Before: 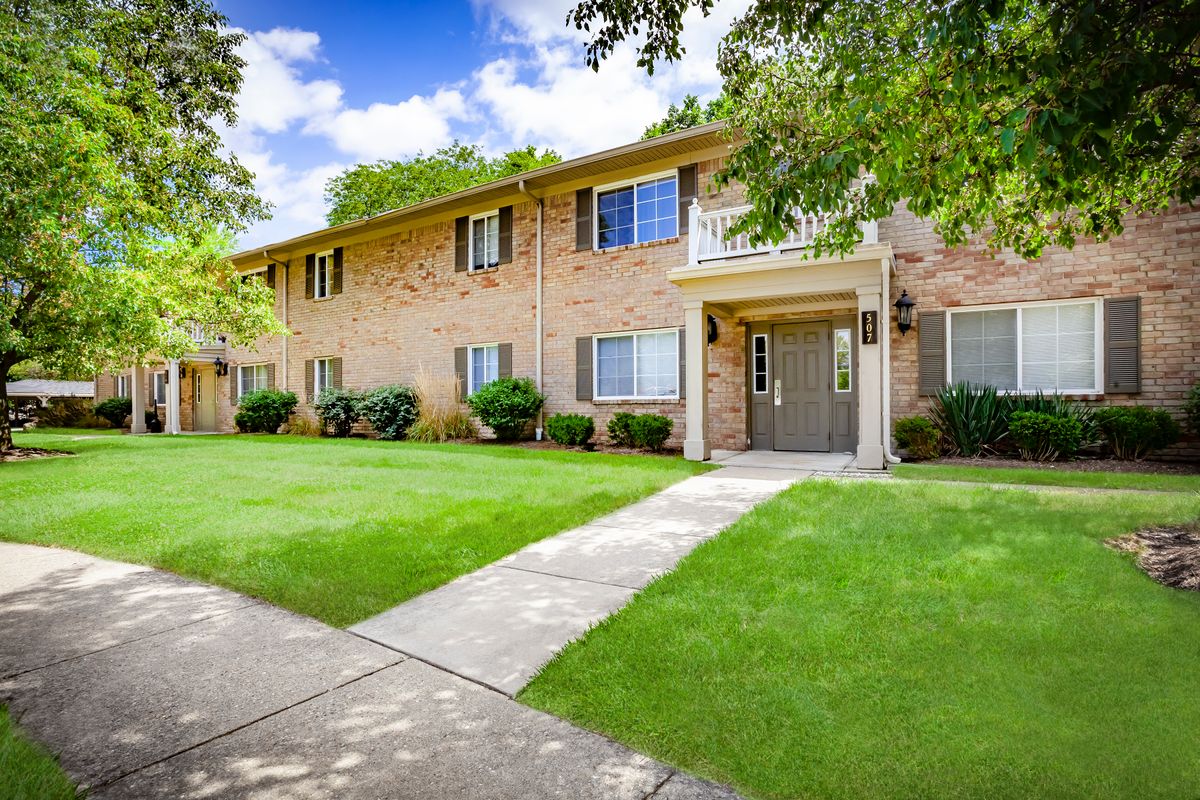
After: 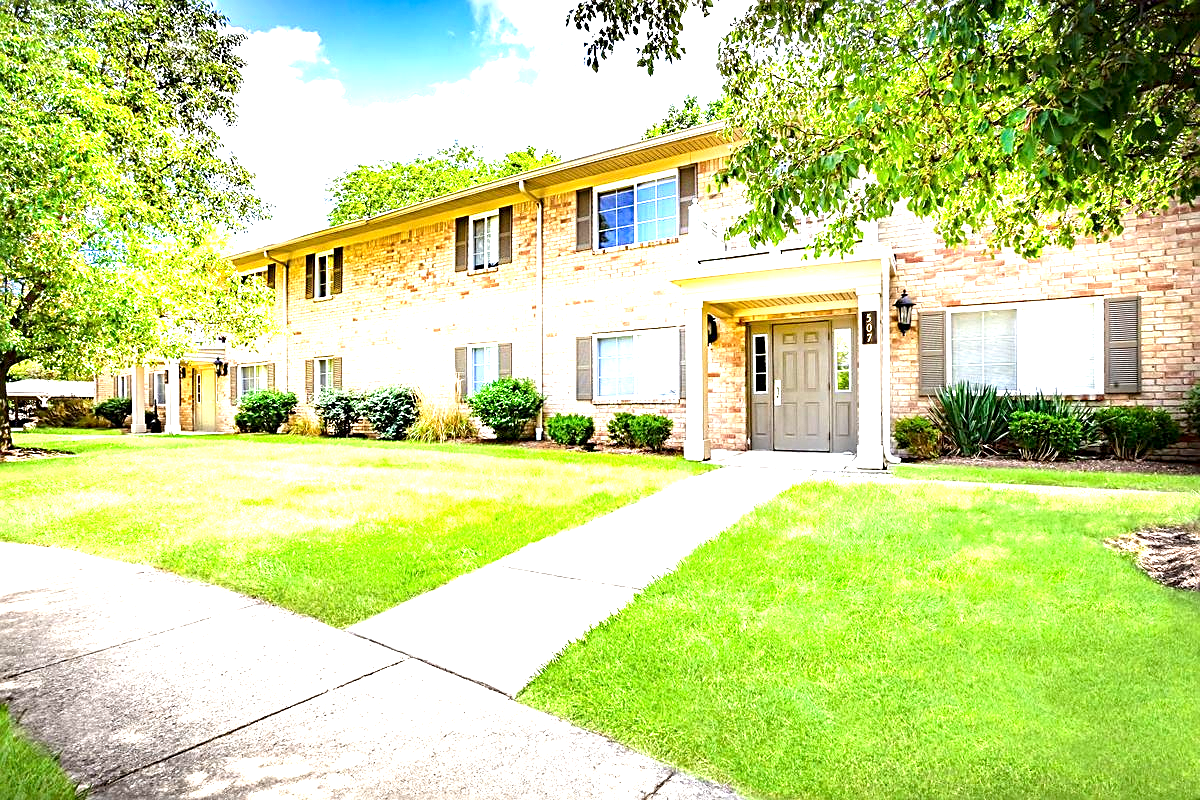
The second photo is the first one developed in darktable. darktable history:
exposure: black level correction 0.001, exposure 1.855 EV, compensate highlight preservation false
sharpen: on, module defaults
